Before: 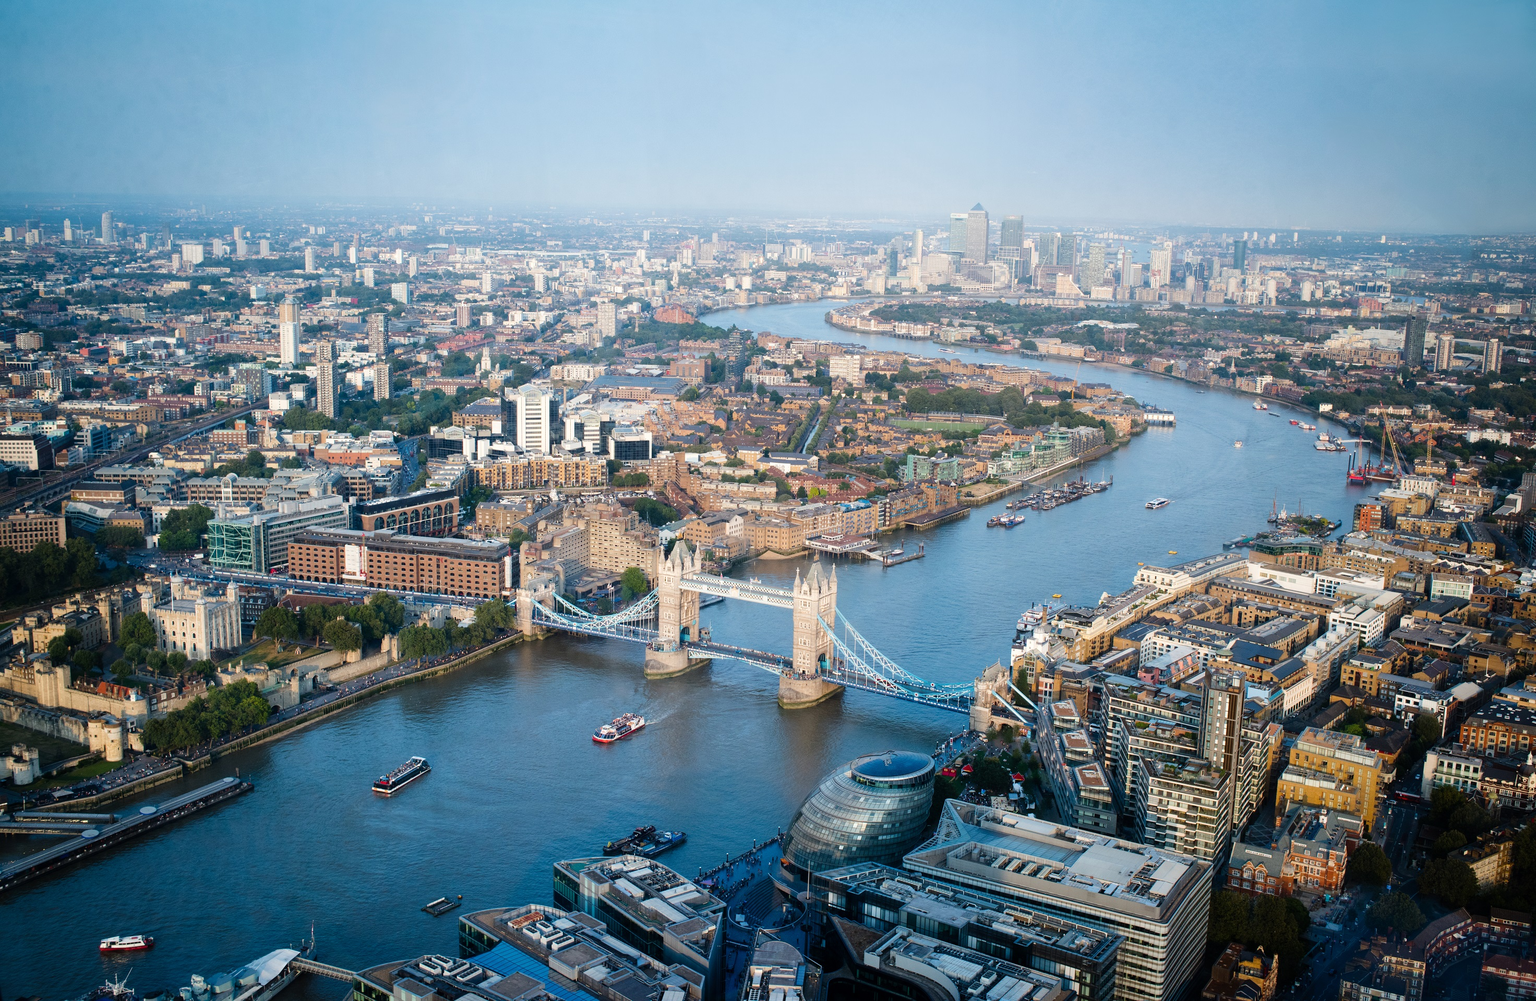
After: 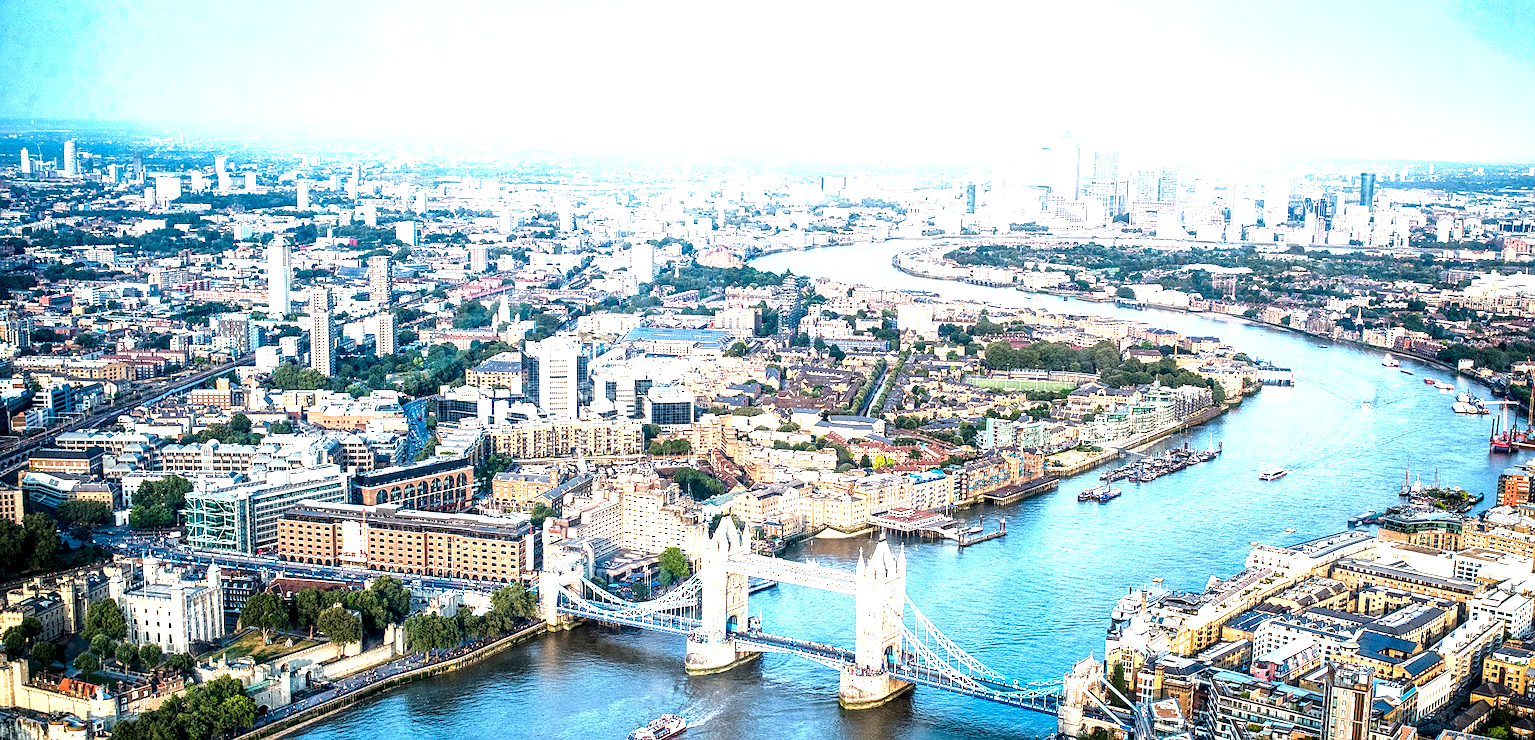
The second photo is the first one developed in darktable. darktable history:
exposure: black level correction 0, exposure 1 EV, compensate exposure bias true, compensate highlight preservation false
color balance rgb: shadows lift › luminance -20%, power › hue 72.24°, highlights gain › luminance 15%, global offset › hue 171.6°, perceptual saturation grading › highlights -15%, perceptual saturation grading › shadows 25%, global vibrance 35%, contrast 10%
sharpen: on, module defaults
crop: left 3.015%, top 8.969%, right 9.647%, bottom 26.457%
shadows and highlights: shadows 10, white point adjustment 1, highlights -40
grain: coarseness 0.47 ISO
local contrast: highlights 19%, detail 186%
